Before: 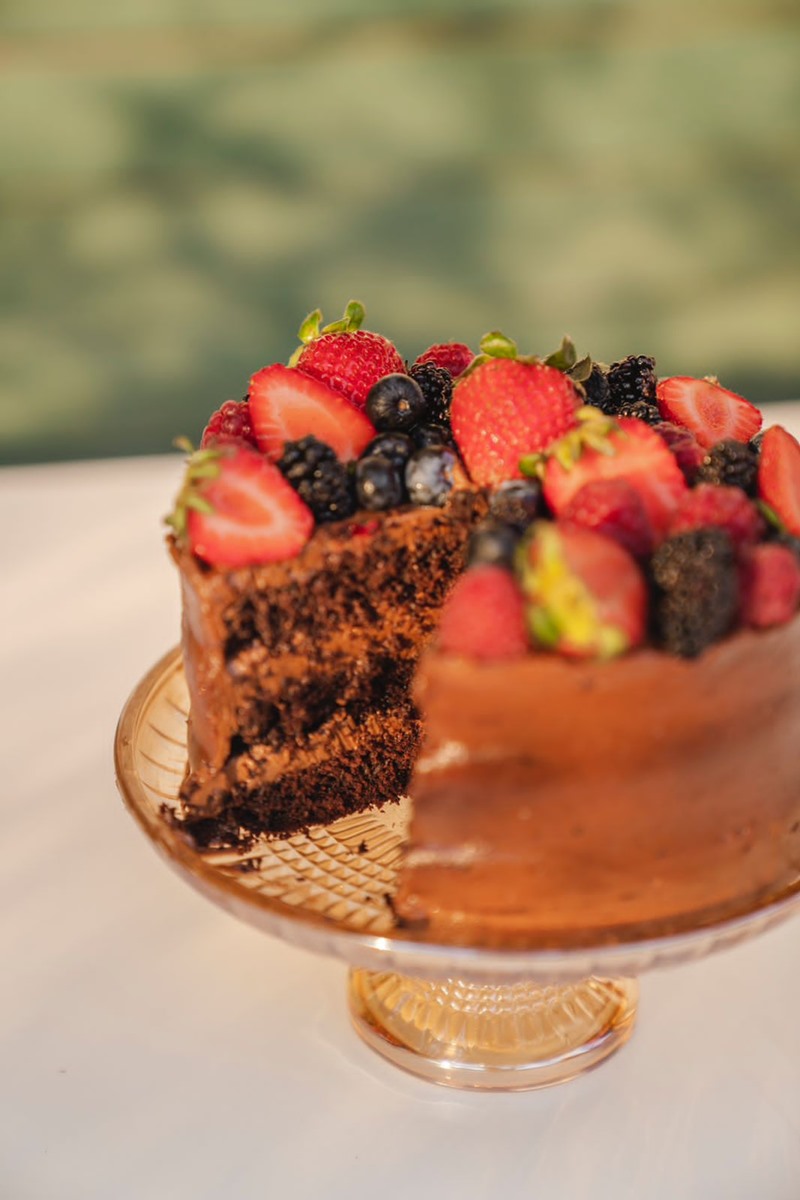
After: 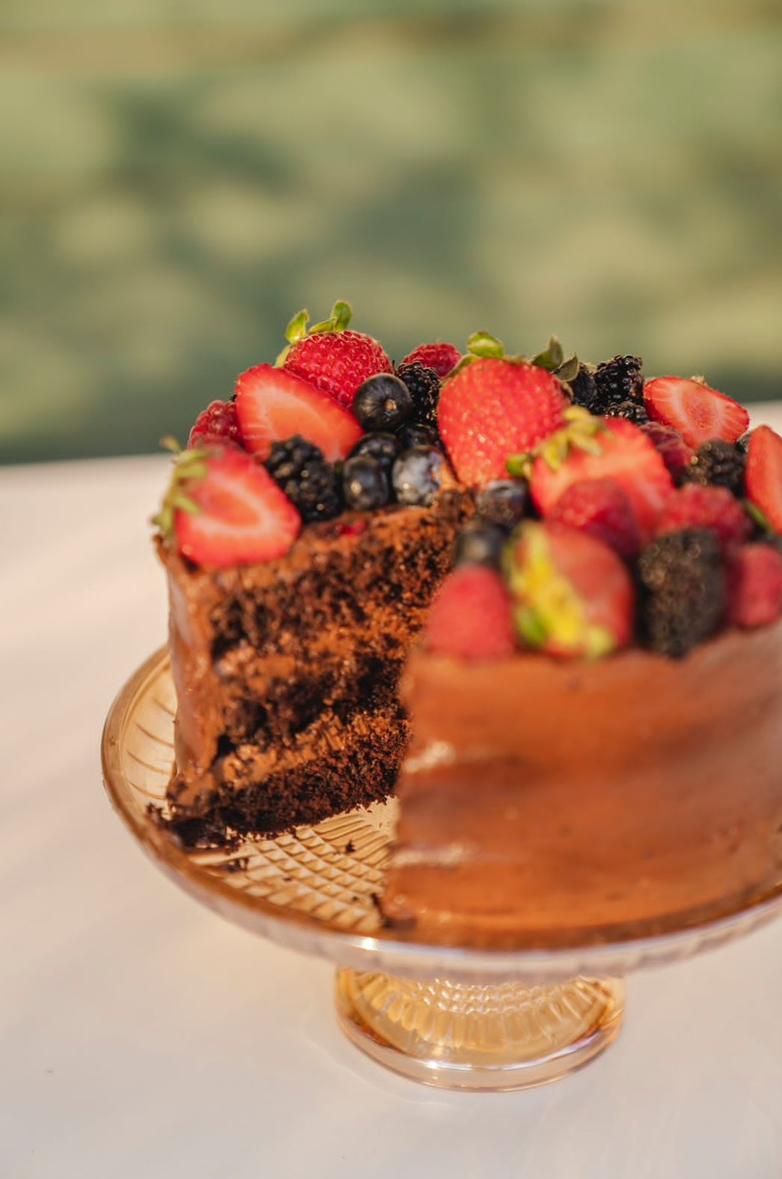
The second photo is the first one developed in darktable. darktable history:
crop and rotate: left 1.637%, right 0.589%, bottom 1.694%
